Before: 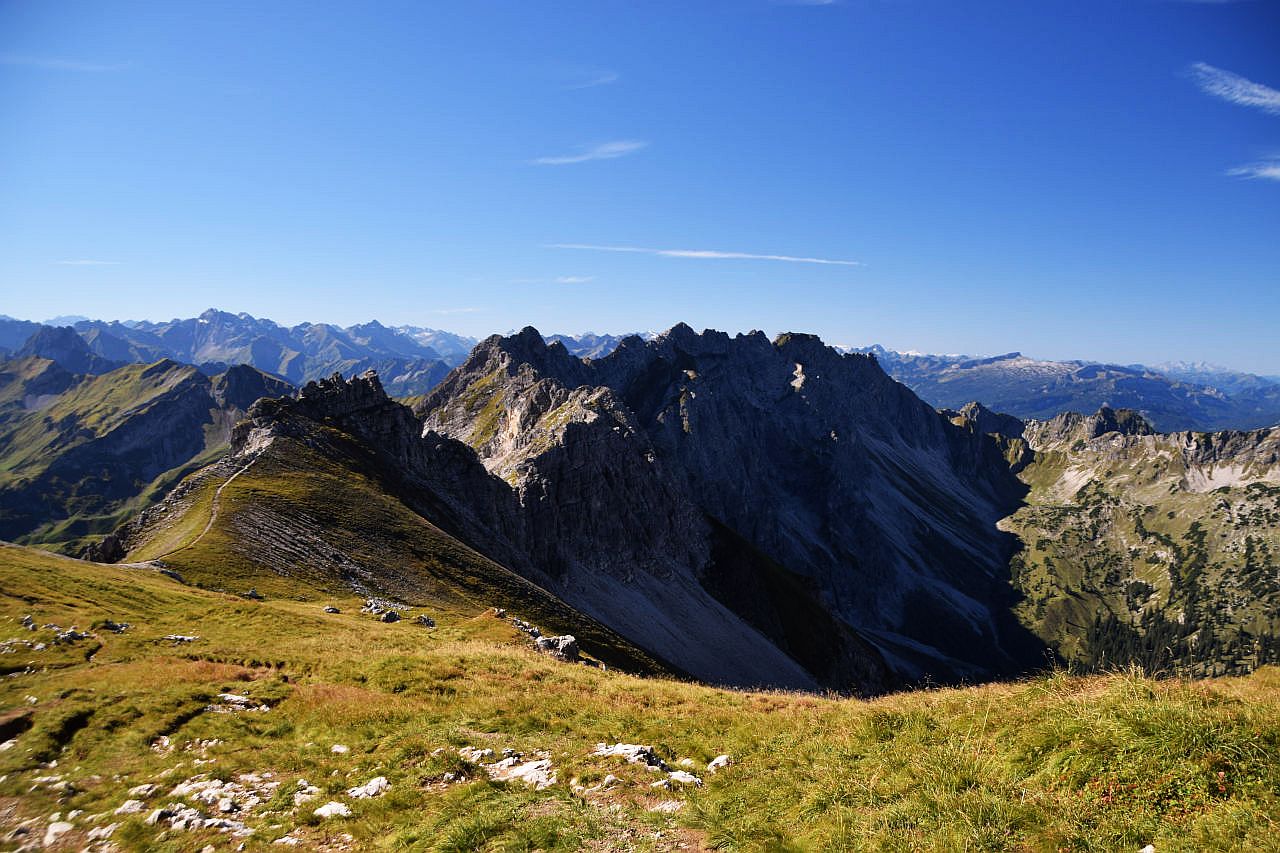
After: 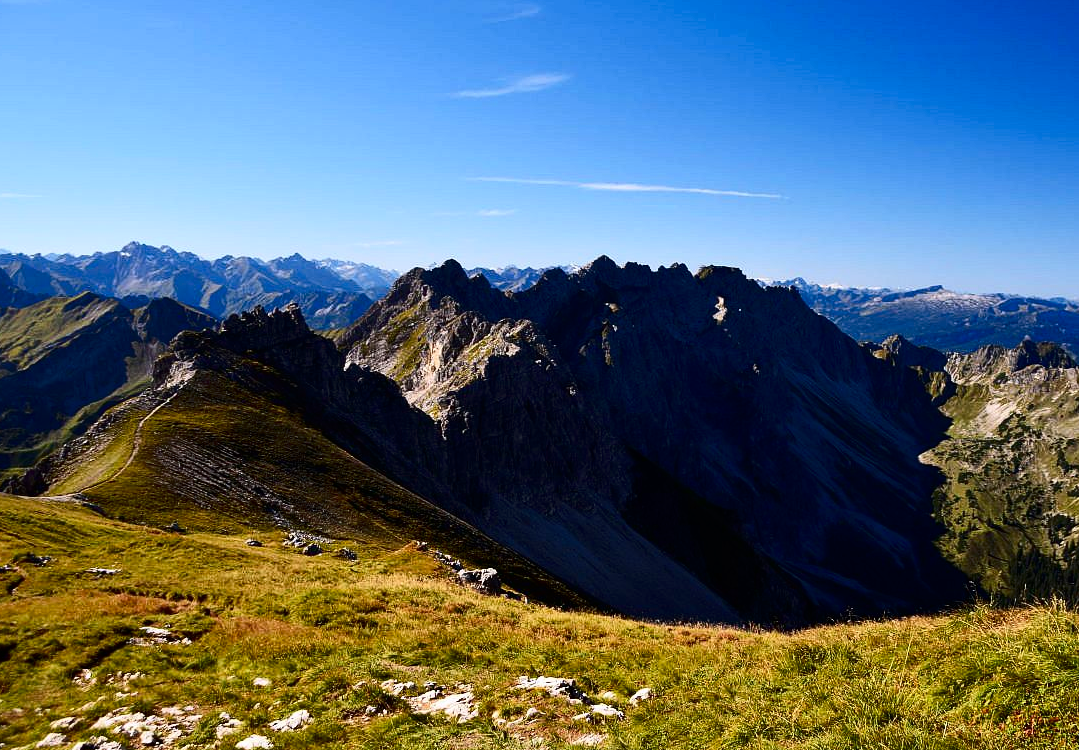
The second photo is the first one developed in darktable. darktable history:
contrast brightness saturation: contrast 0.206, brightness -0.111, saturation 0.206
crop: left 6.114%, top 7.964%, right 9.53%, bottom 4.041%
